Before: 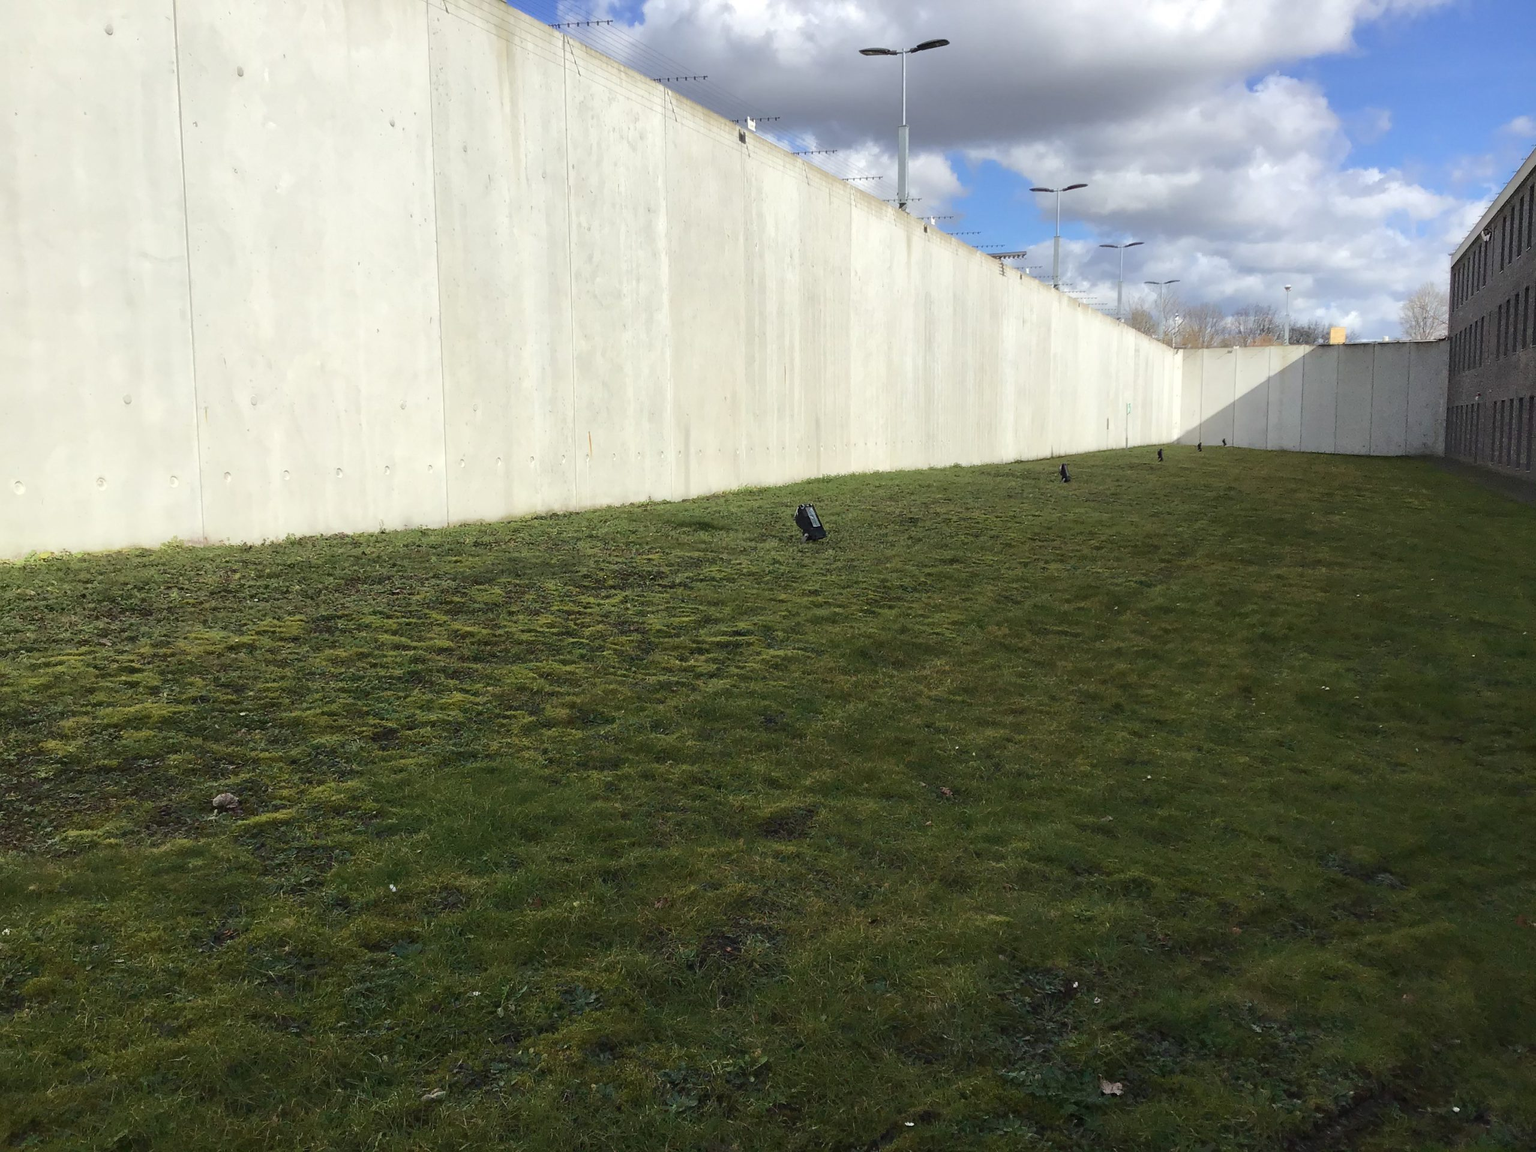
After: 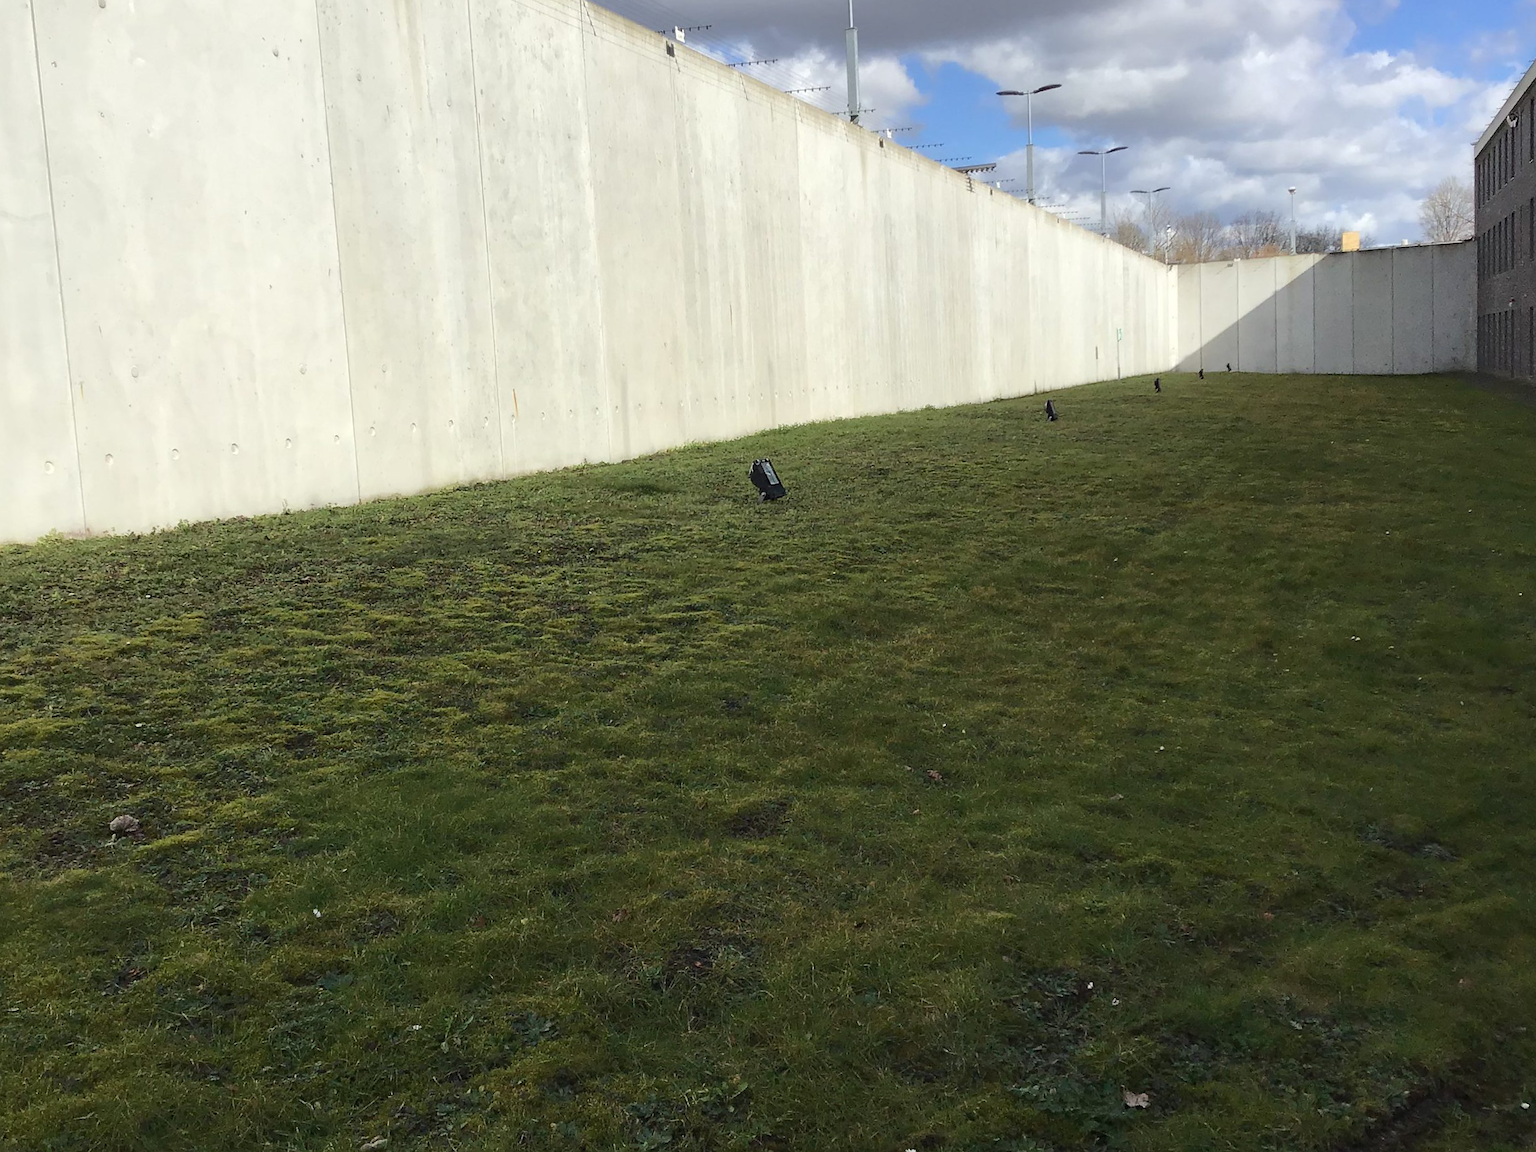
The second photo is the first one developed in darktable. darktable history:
sharpen: radius 1.019, threshold 0.957
crop and rotate: angle 2.71°, left 5.681%, top 5.688%
